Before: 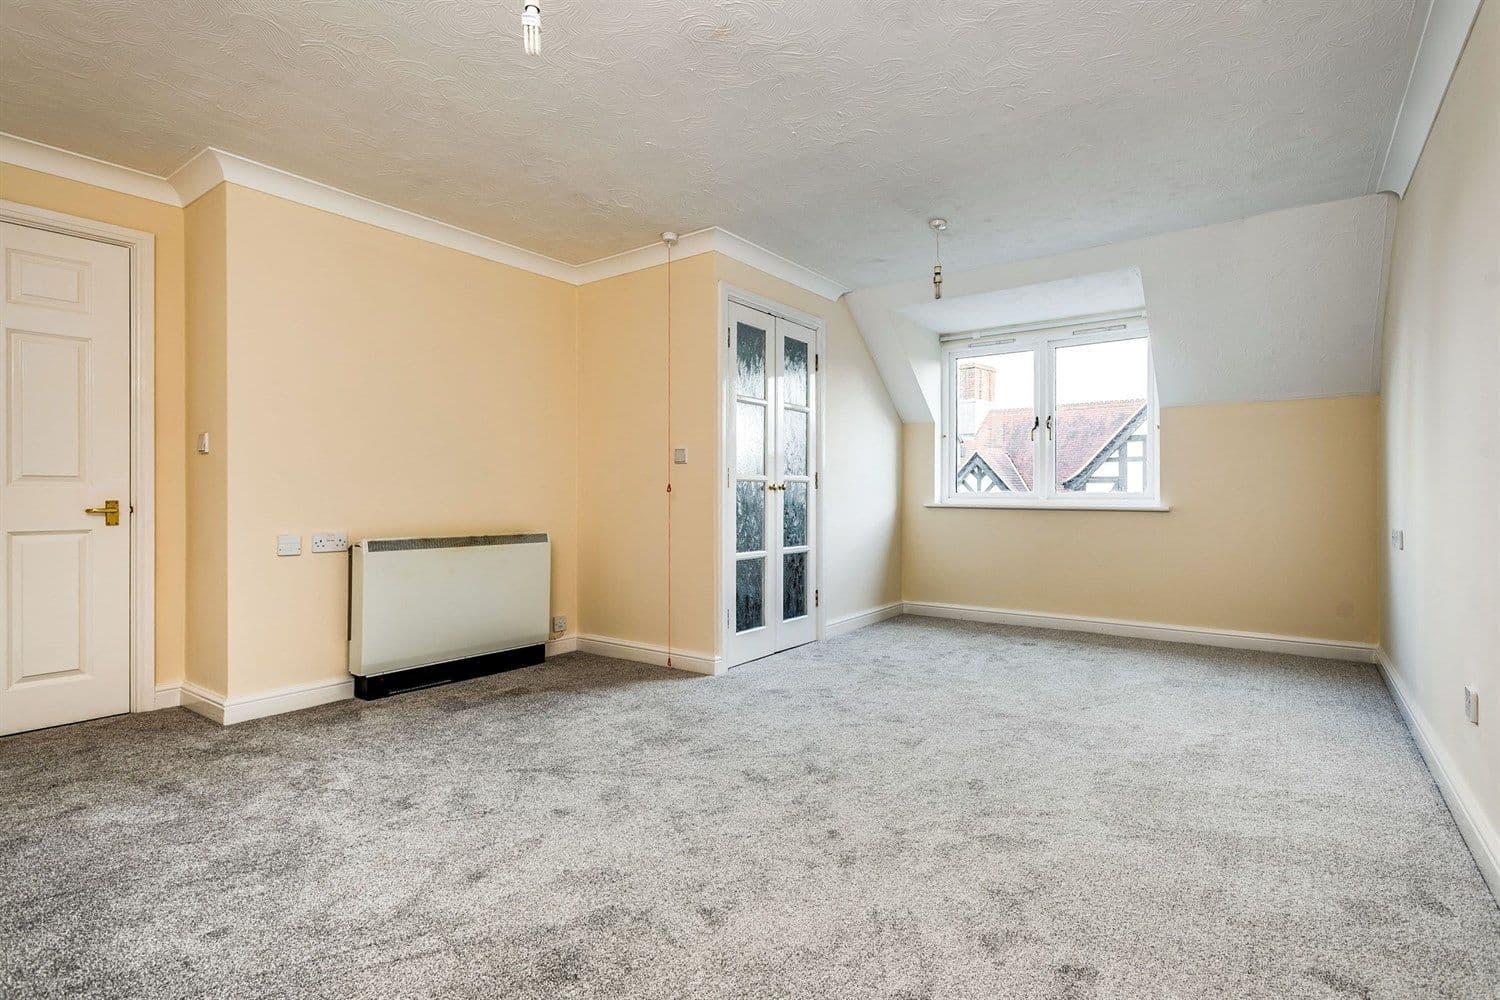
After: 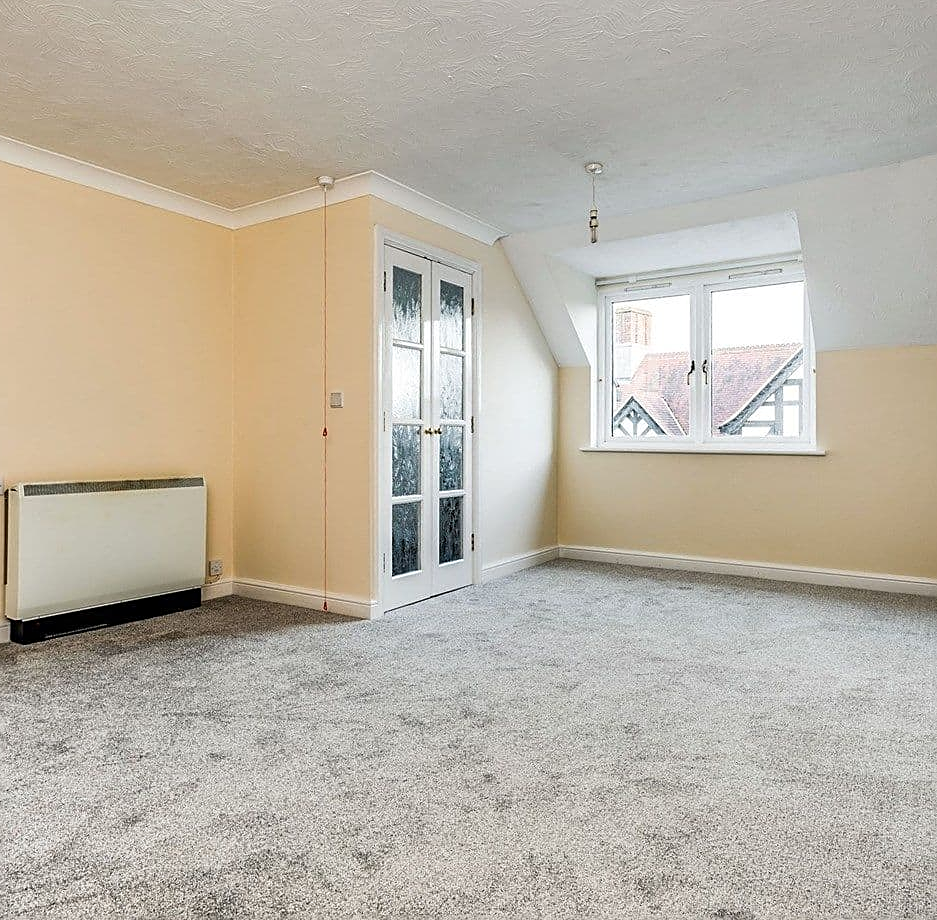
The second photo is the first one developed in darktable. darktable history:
sharpen: radius 1.945
crop and rotate: left 22.959%, top 5.631%, right 14.571%, bottom 2.297%
